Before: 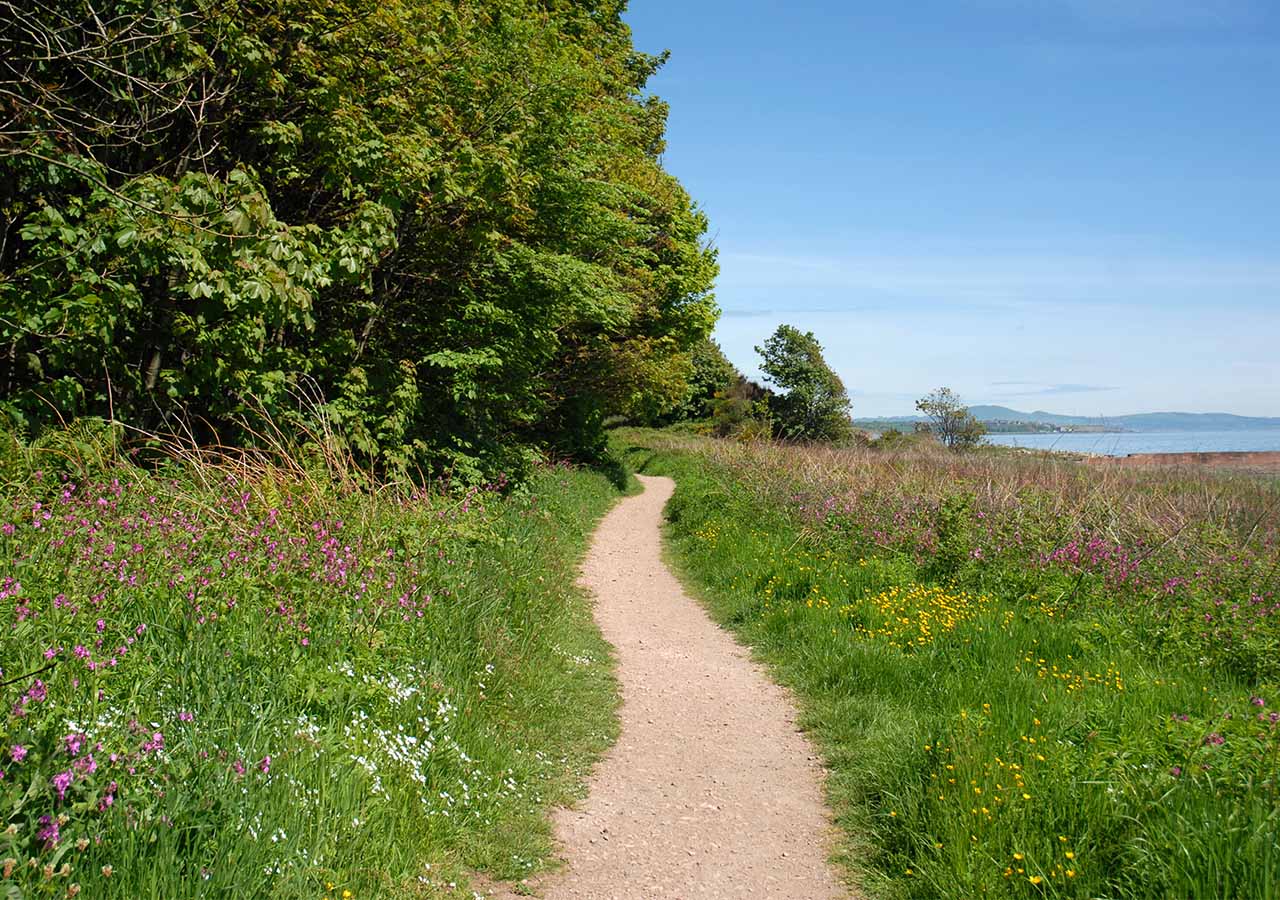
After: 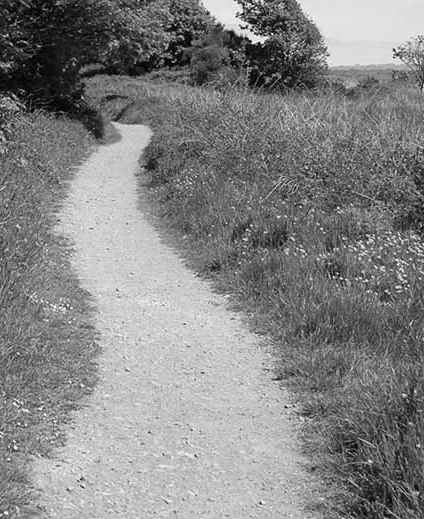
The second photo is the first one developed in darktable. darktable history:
monochrome: size 1
crop: left 40.878%, top 39.176%, right 25.993%, bottom 3.081%
